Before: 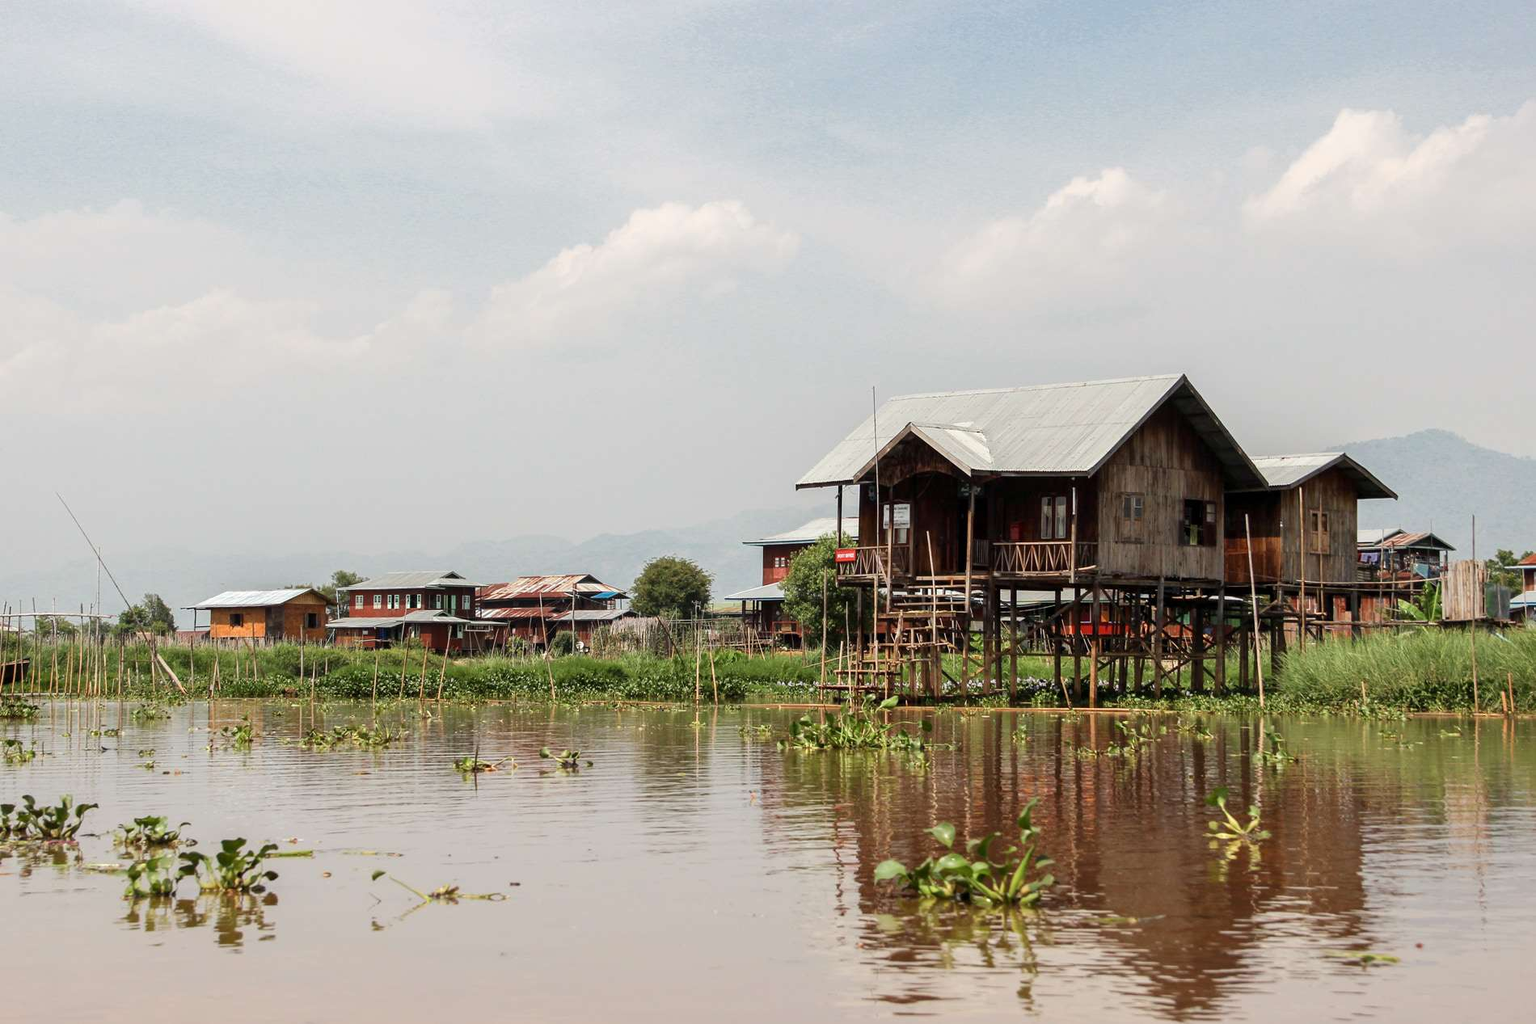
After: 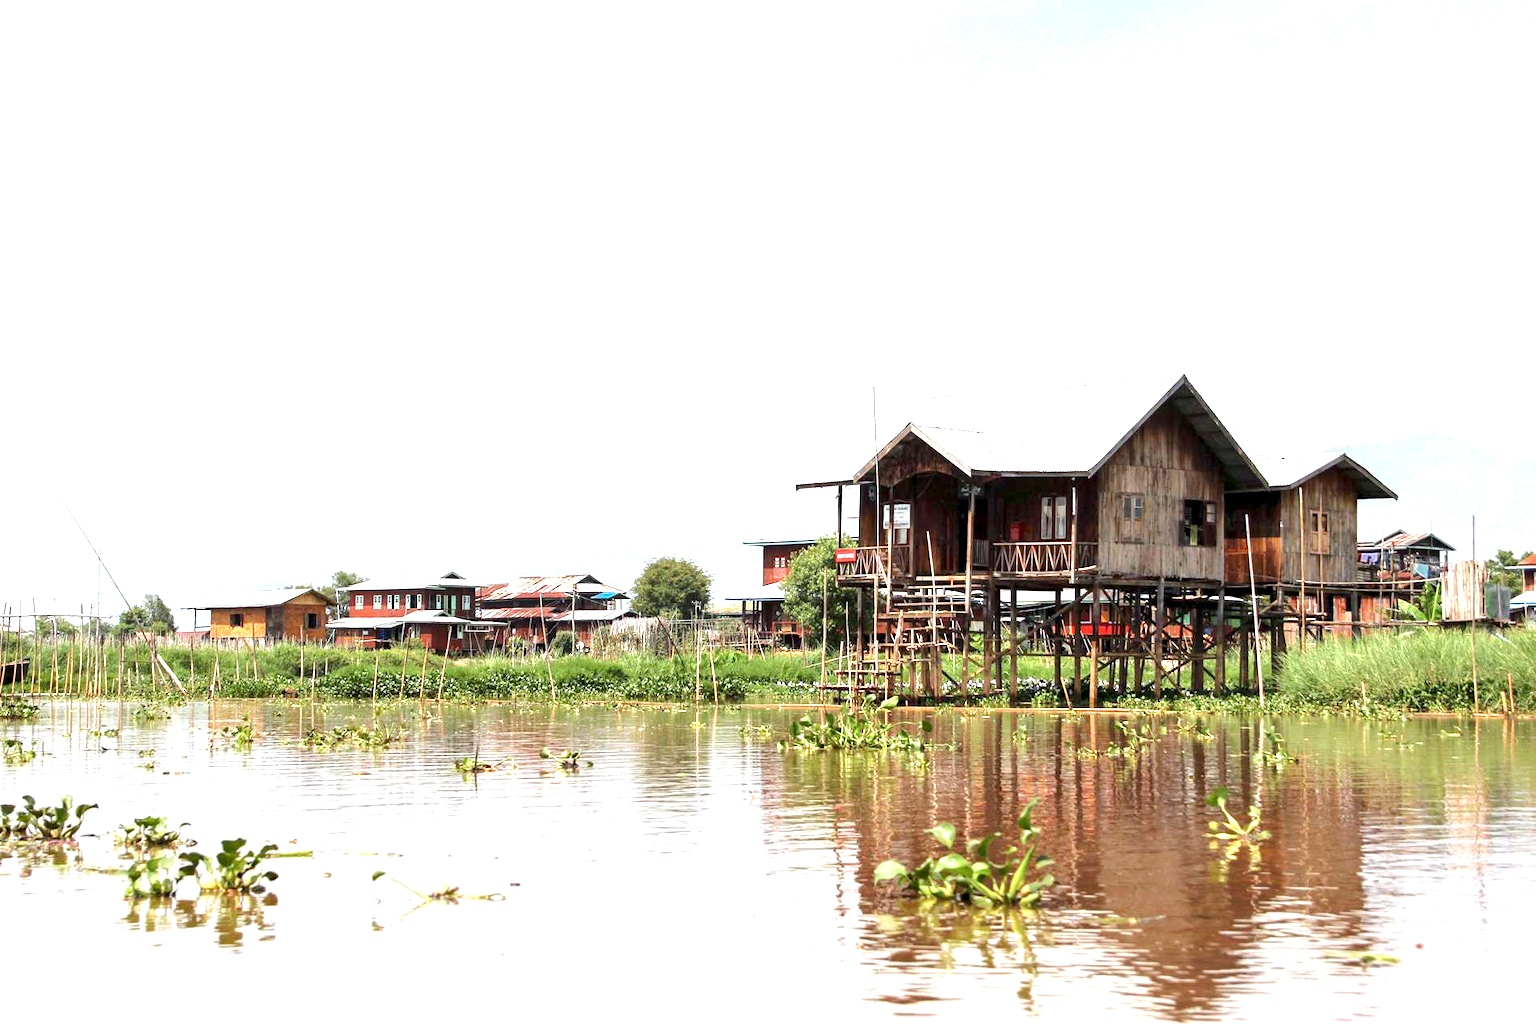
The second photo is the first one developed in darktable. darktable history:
exposure: black level correction 0, exposure 1.2 EV, compensate exposure bias true, compensate highlight preservation false
white balance: red 0.976, blue 1.04
base curve: curves: ch0 [(0, 0) (0.262, 0.32) (0.722, 0.705) (1, 1)]
contrast equalizer: octaves 7, y [[0.6 ×6], [0.55 ×6], [0 ×6], [0 ×6], [0 ×6]], mix 0.15
